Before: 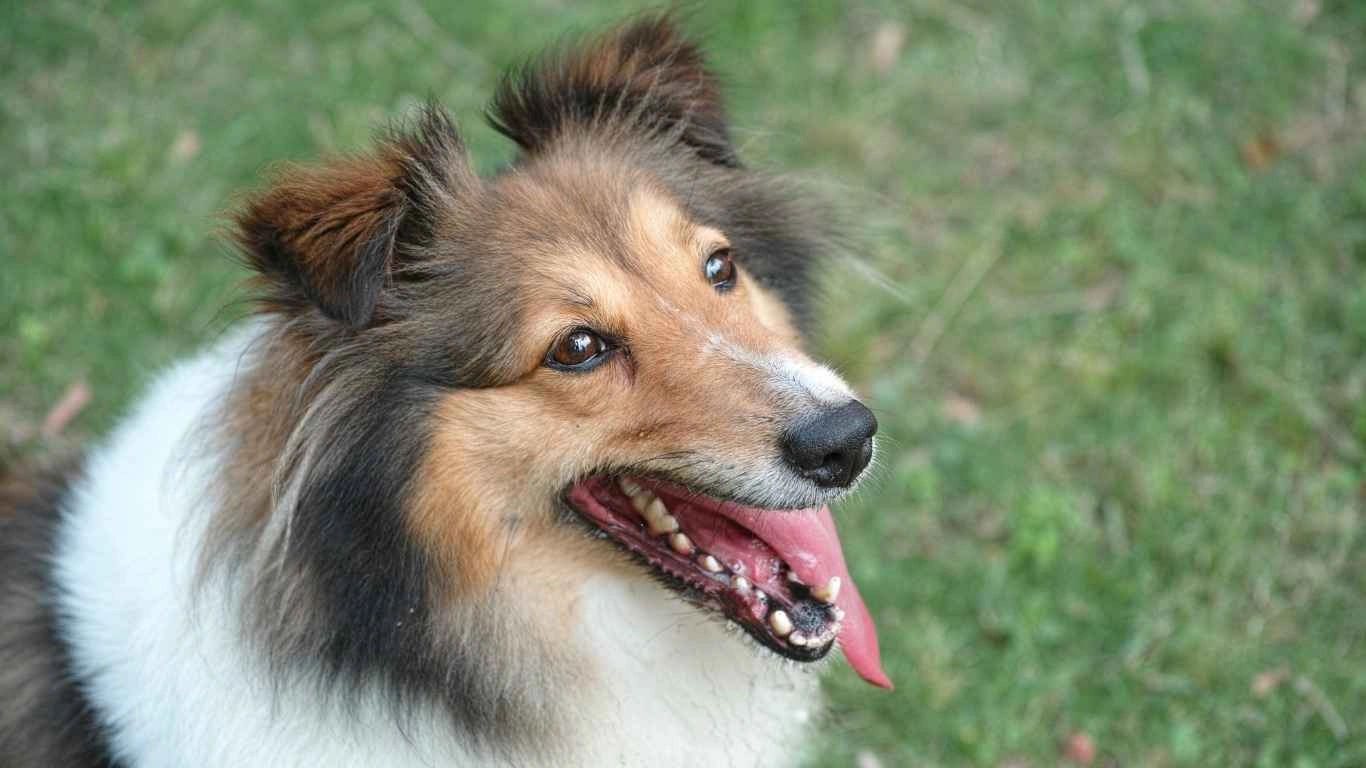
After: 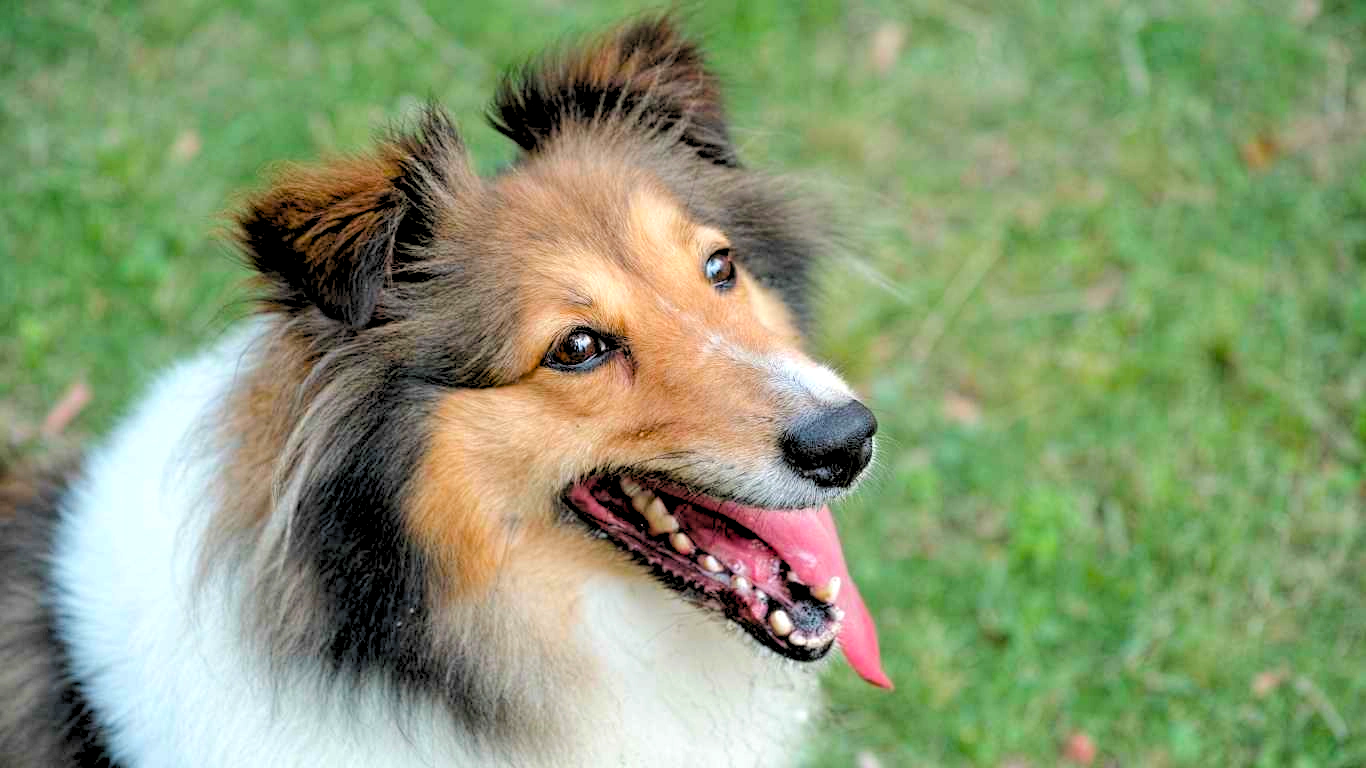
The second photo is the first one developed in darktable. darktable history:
color balance rgb: perceptual saturation grading › global saturation 25%, perceptual brilliance grading › mid-tones 10%, perceptual brilliance grading › shadows 15%, global vibrance 20%
rgb levels: levels [[0.029, 0.461, 0.922], [0, 0.5, 1], [0, 0.5, 1]]
exposure: black level correction 0.001, compensate highlight preservation false
